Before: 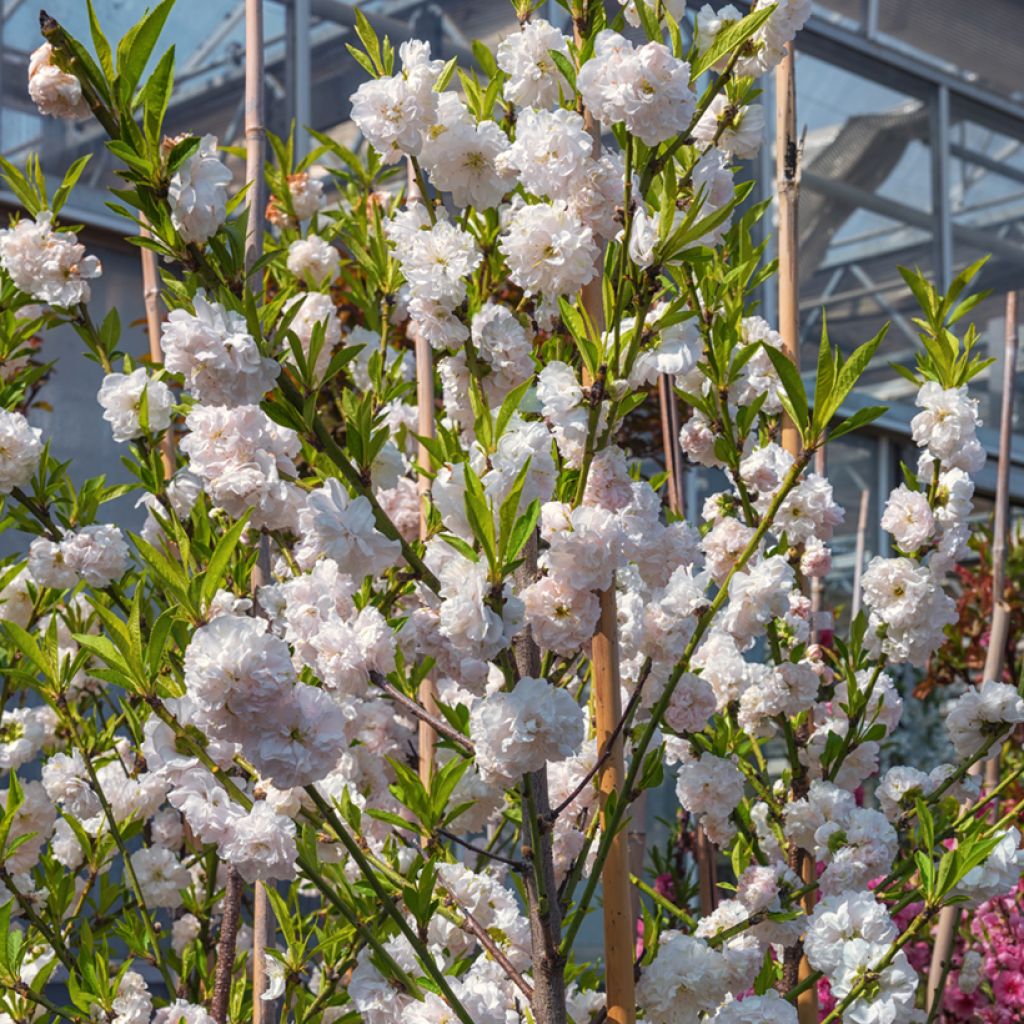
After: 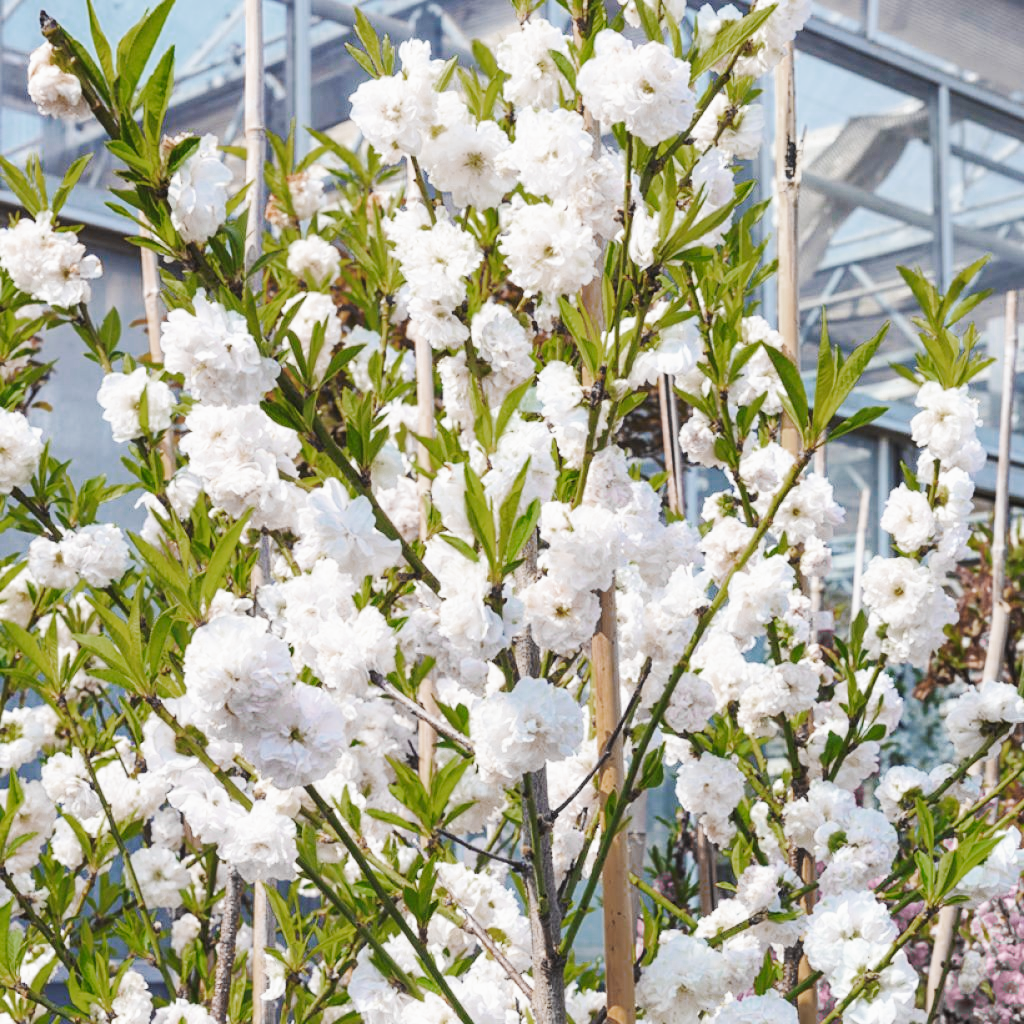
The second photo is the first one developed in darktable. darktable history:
contrast brightness saturation: contrast 0.204, brightness 0.196, saturation 0.805
color zones: curves: ch0 [(0, 0.487) (0.241, 0.395) (0.434, 0.373) (0.658, 0.412) (0.838, 0.487)]; ch1 [(0, 0) (0.053, 0.053) (0.211, 0.202) (0.579, 0.259) (0.781, 0.241)]
base curve: curves: ch0 [(0, 0) (0.025, 0.046) (0.112, 0.277) (0.467, 0.74) (0.814, 0.929) (1, 0.942)], preserve colors none
